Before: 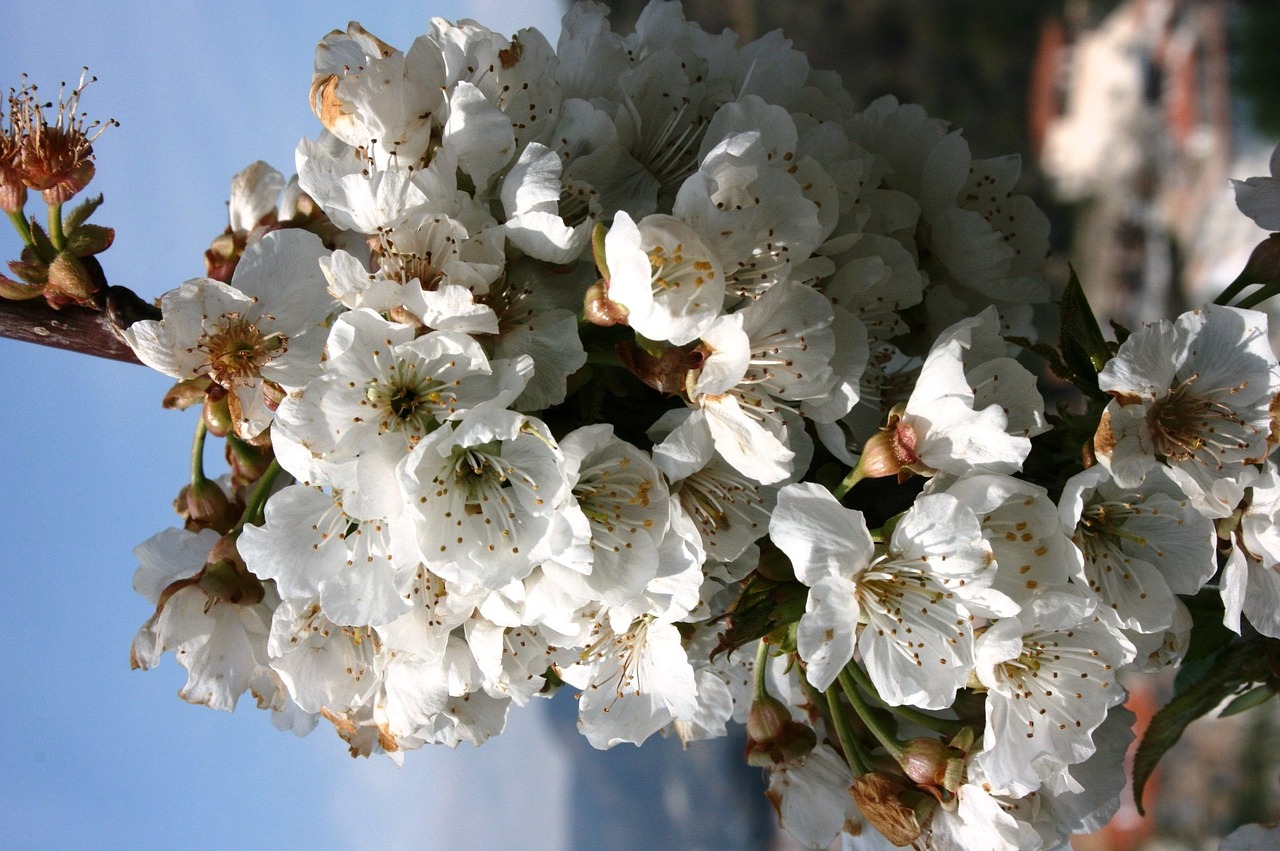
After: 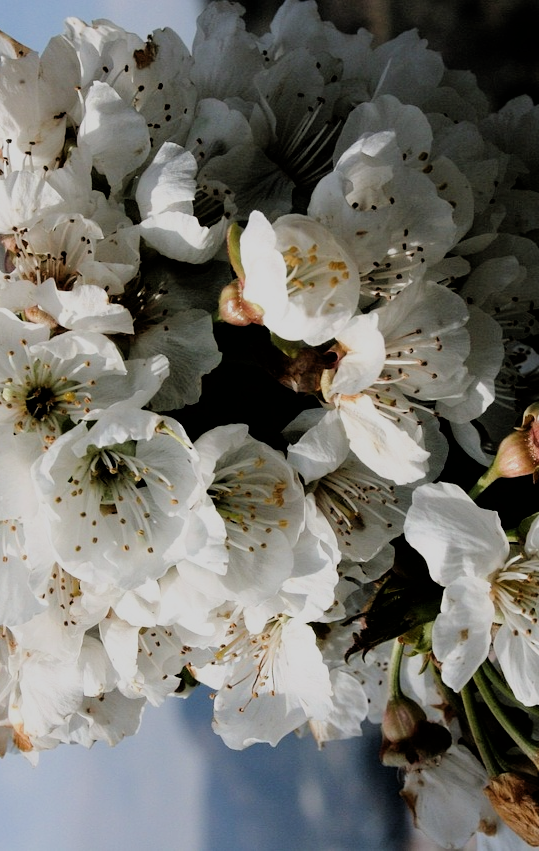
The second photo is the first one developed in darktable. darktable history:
crop: left 28.583%, right 29.231%
filmic rgb: black relative exposure -4.38 EV, white relative exposure 4.56 EV, hardness 2.37, contrast 1.05
